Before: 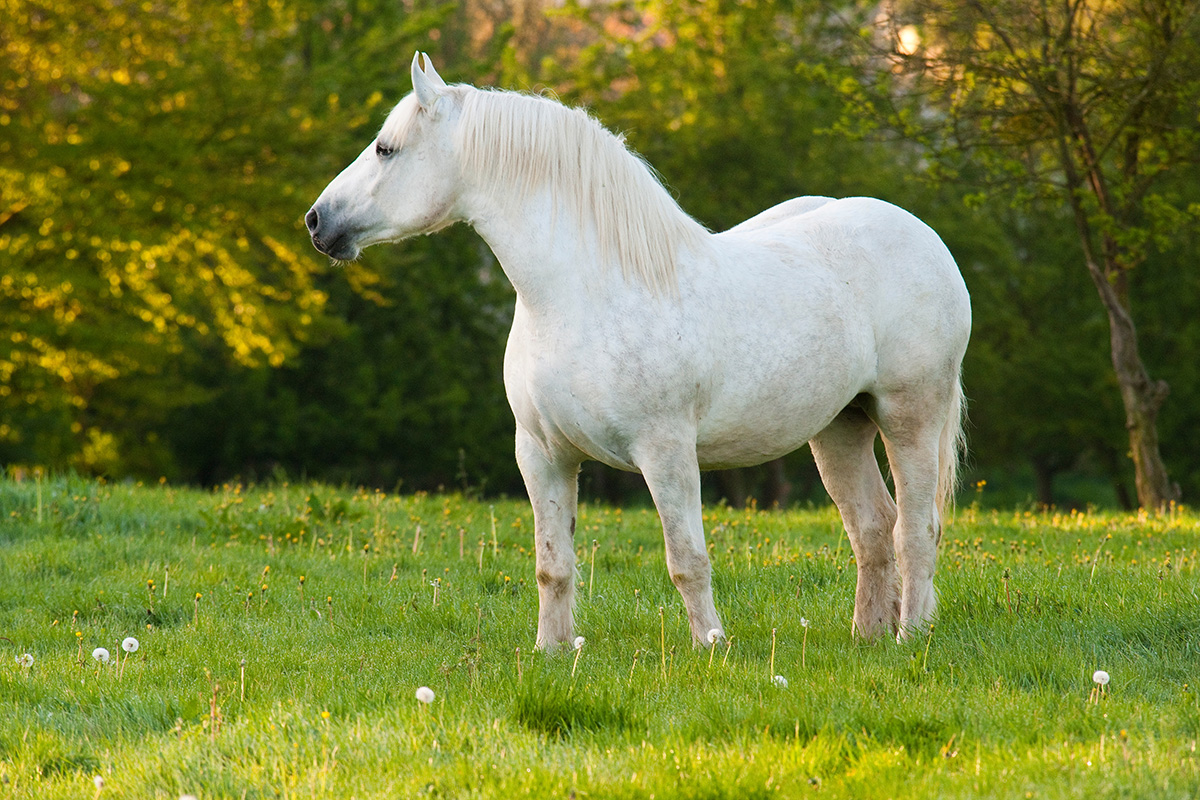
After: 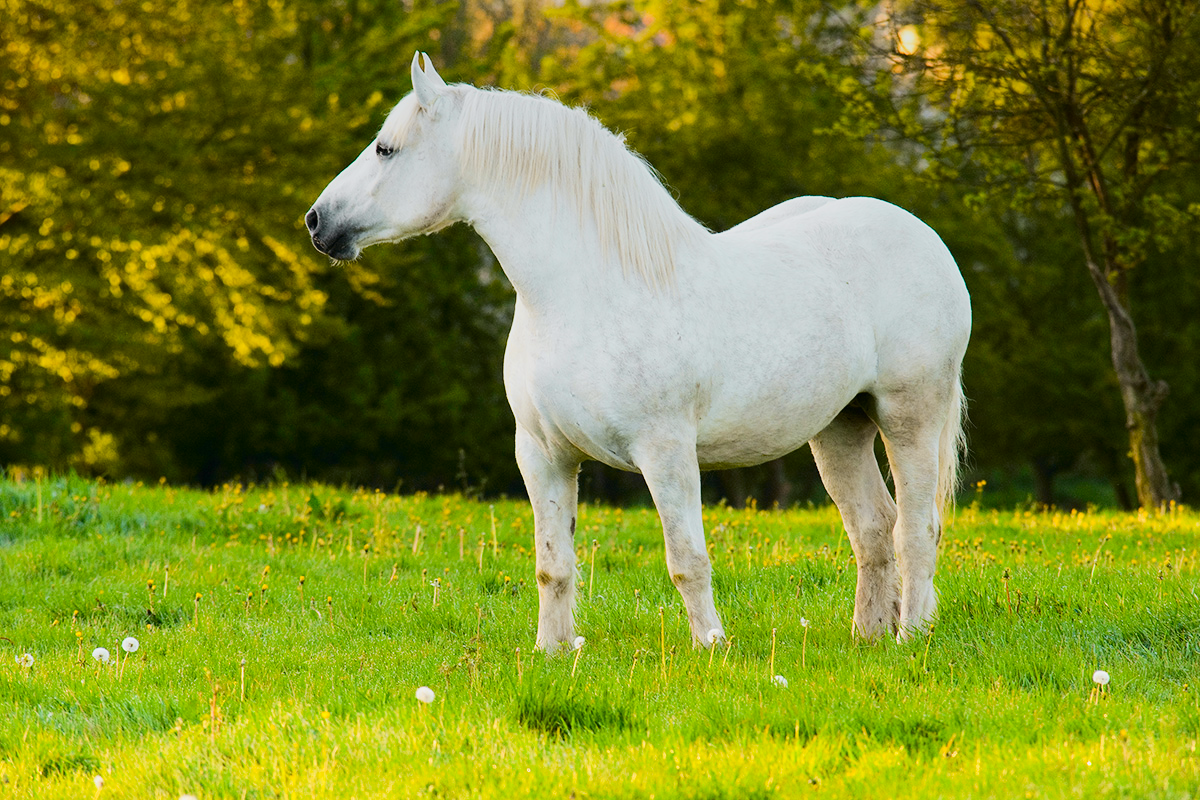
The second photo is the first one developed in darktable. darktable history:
tone equalizer: -8 EV -0.55 EV
graduated density: on, module defaults
tone curve: curves: ch0 [(0, 0) (0.11, 0.081) (0.256, 0.259) (0.398, 0.475) (0.498, 0.611) (0.65, 0.757) (0.835, 0.883) (1, 0.961)]; ch1 [(0, 0) (0.346, 0.307) (0.408, 0.369) (0.453, 0.457) (0.482, 0.479) (0.502, 0.498) (0.521, 0.51) (0.553, 0.554) (0.618, 0.65) (0.693, 0.727) (1, 1)]; ch2 [(0, 0) (0.358, 0.362) (0.434, 0.46) (0.485, 0.494) (0.5, 0.494) (0.511, 0.508) (0.537, 0.55) (0.579, 0.599) (0.621, 0.693) (1, 1)], color space Lab, independent channels, preserve colors none
